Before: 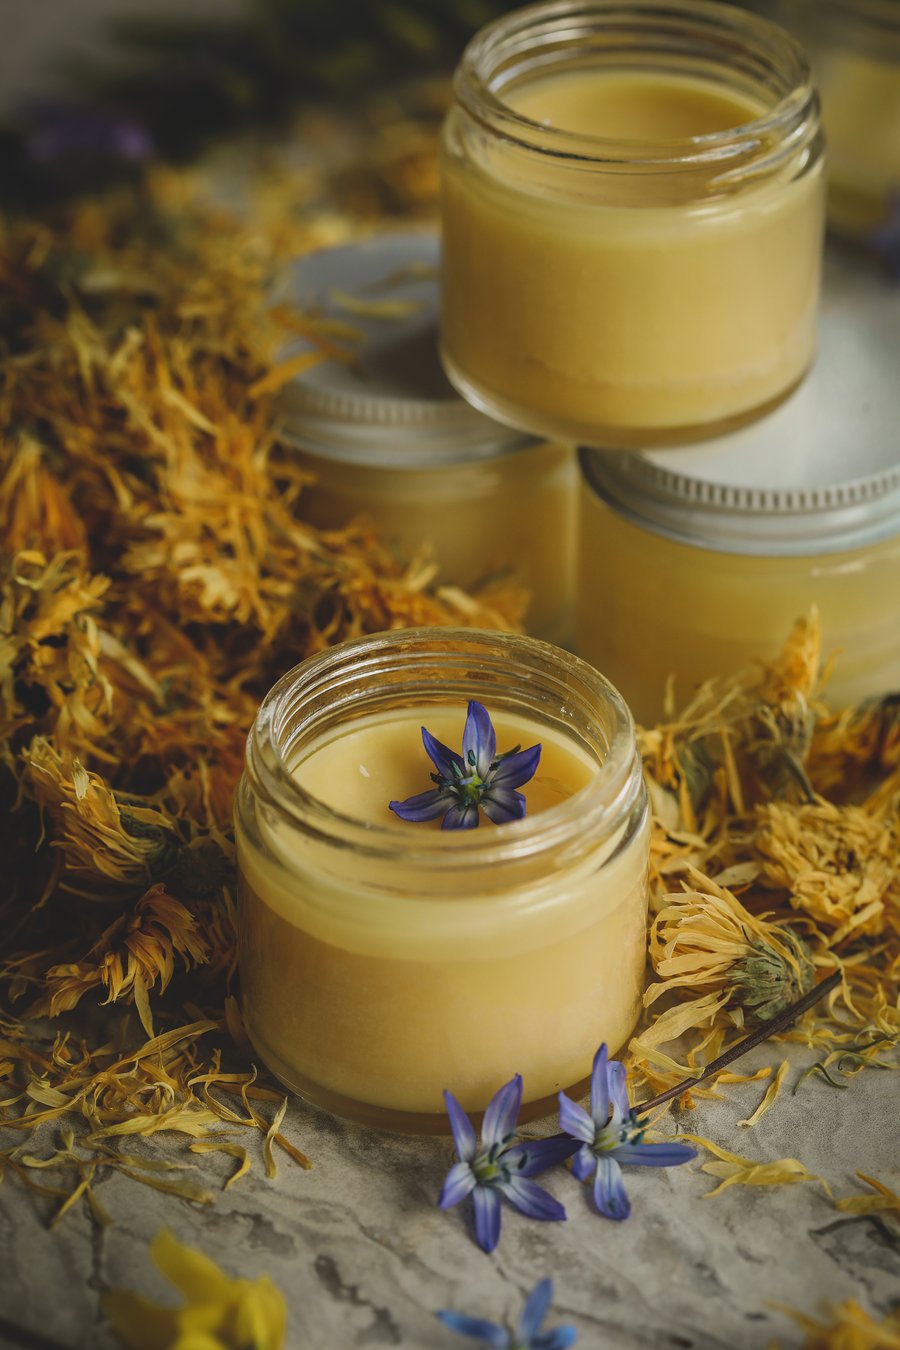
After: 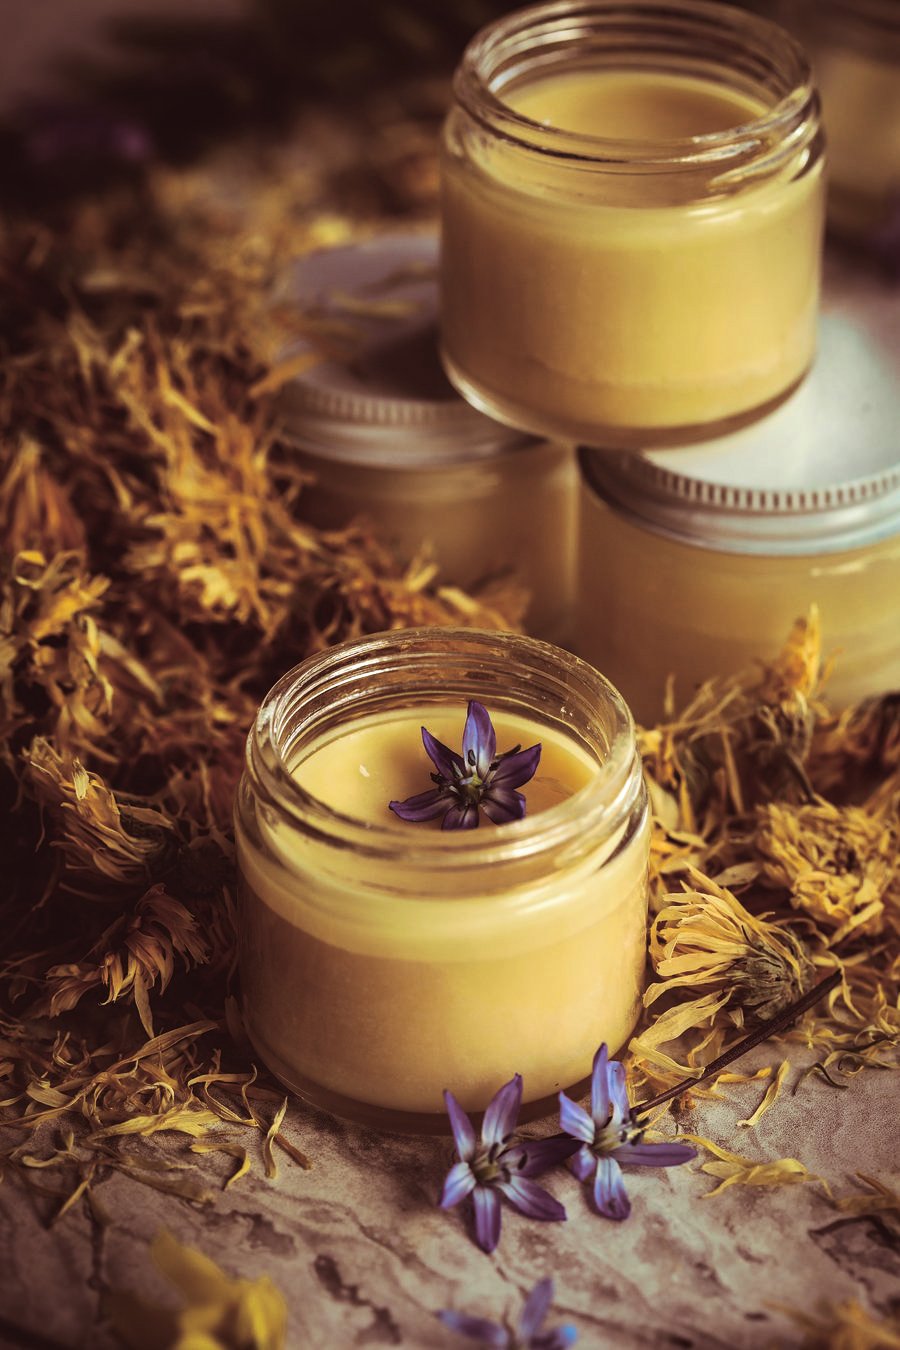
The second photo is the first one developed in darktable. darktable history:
tone equalizer: -8 EV -0.75 EV, -7 EV -0.7 EV, -6 EV -0.6 EV, -5 EV -0.4 EV, -3 EV 0.4 EV, -2 EV 0.6 EV, -1 EV 0.7 EV, +0 EV 0.75 EV, edges refinement/feathering 500, mask exposure compensation -1.57 EV, preserve details no
split-toning: on, module defaults
exposure: black level correction 0.001, exposure -0.125 EV, compensate exposure bias true, compensate highlight preservation false
velvia: on, module defaults
